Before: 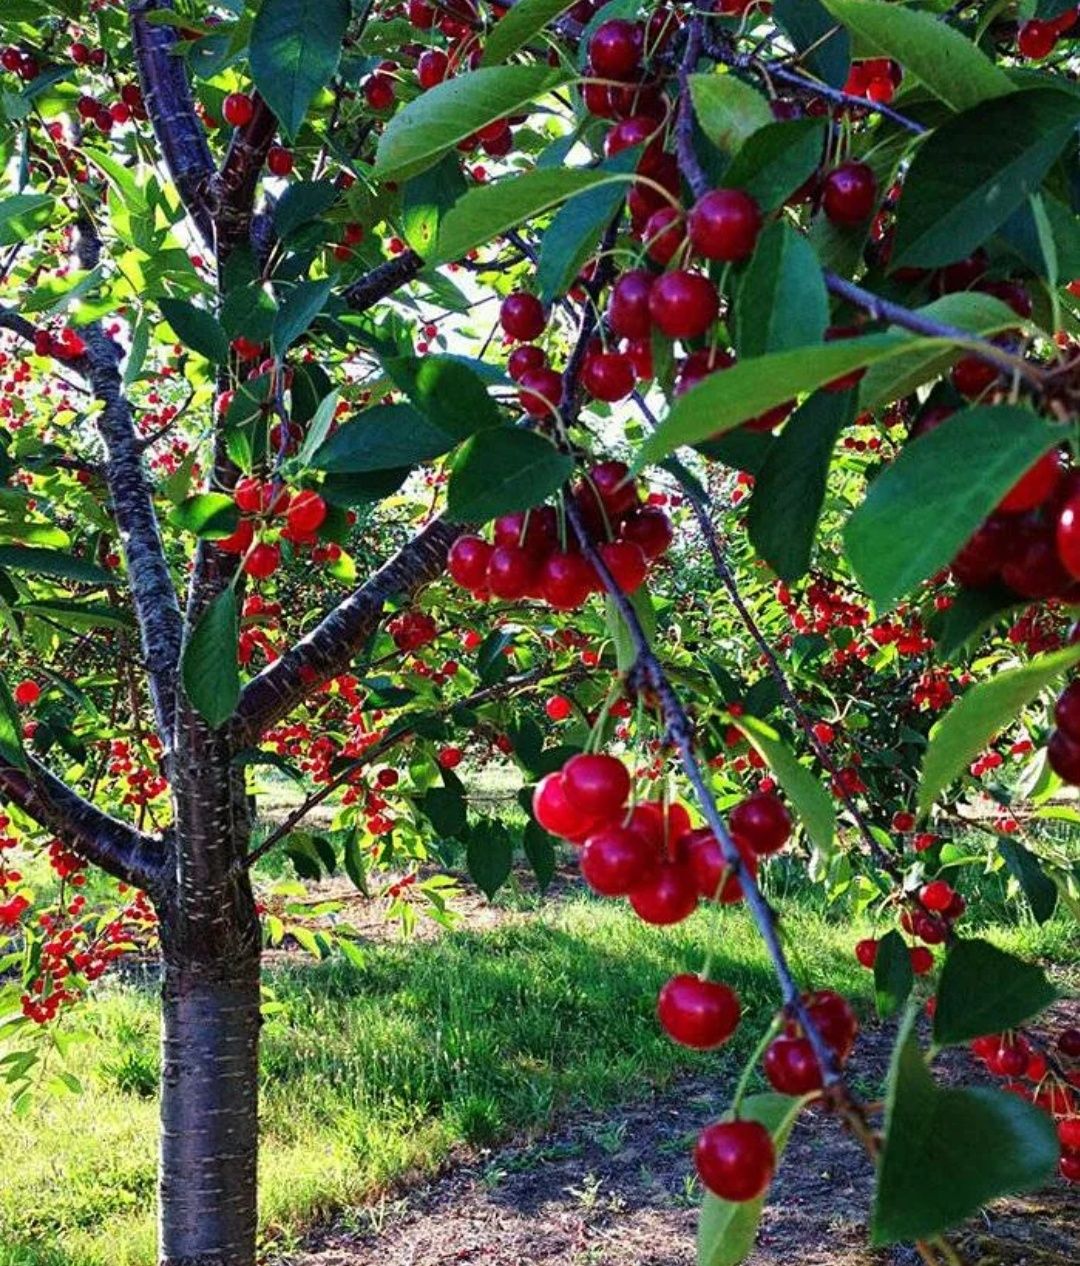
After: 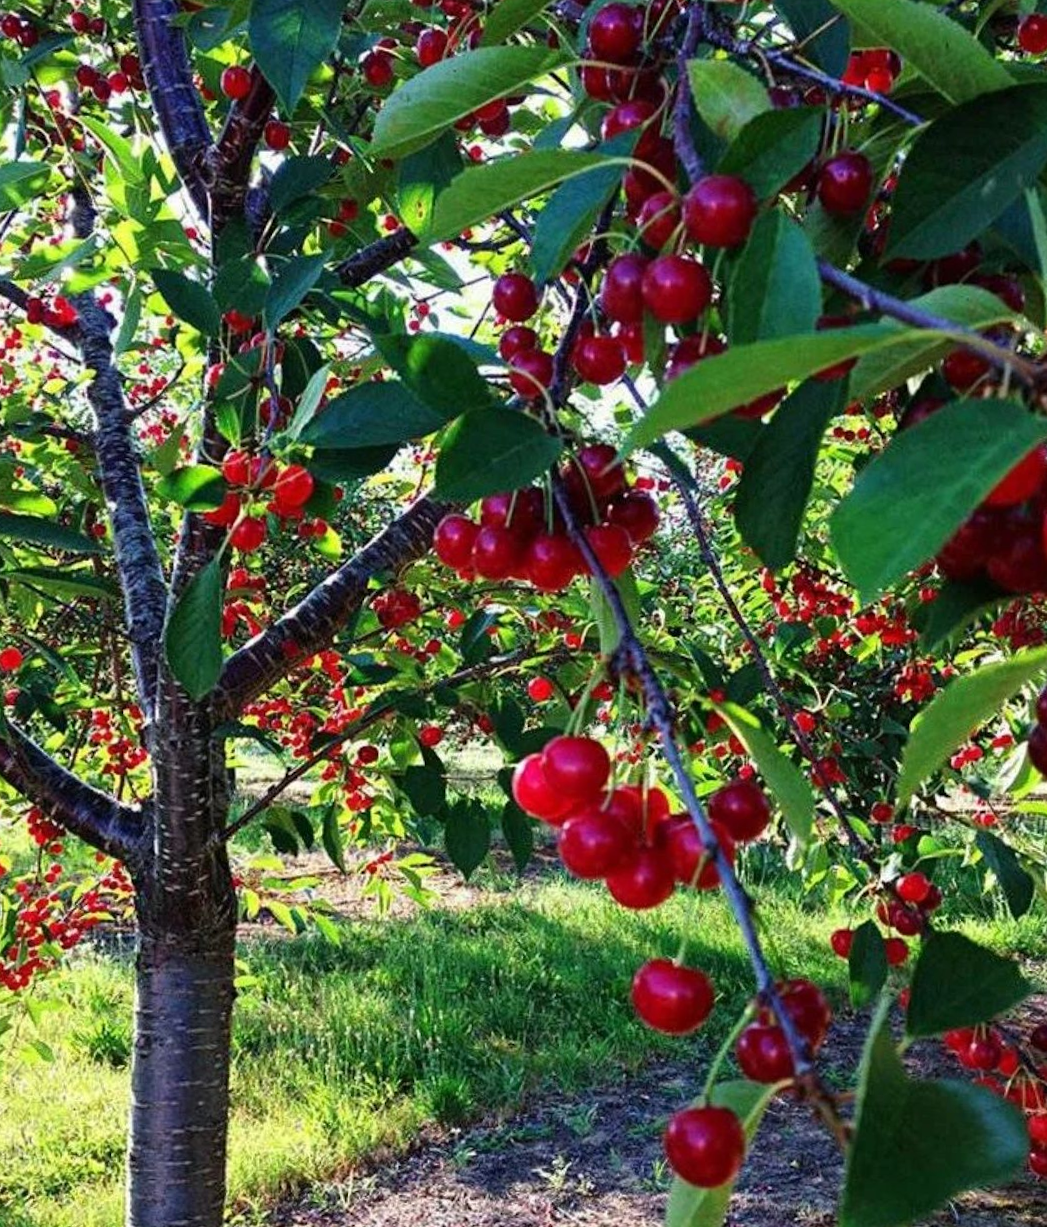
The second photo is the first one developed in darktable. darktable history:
crop and rotate: angle -1.55°
